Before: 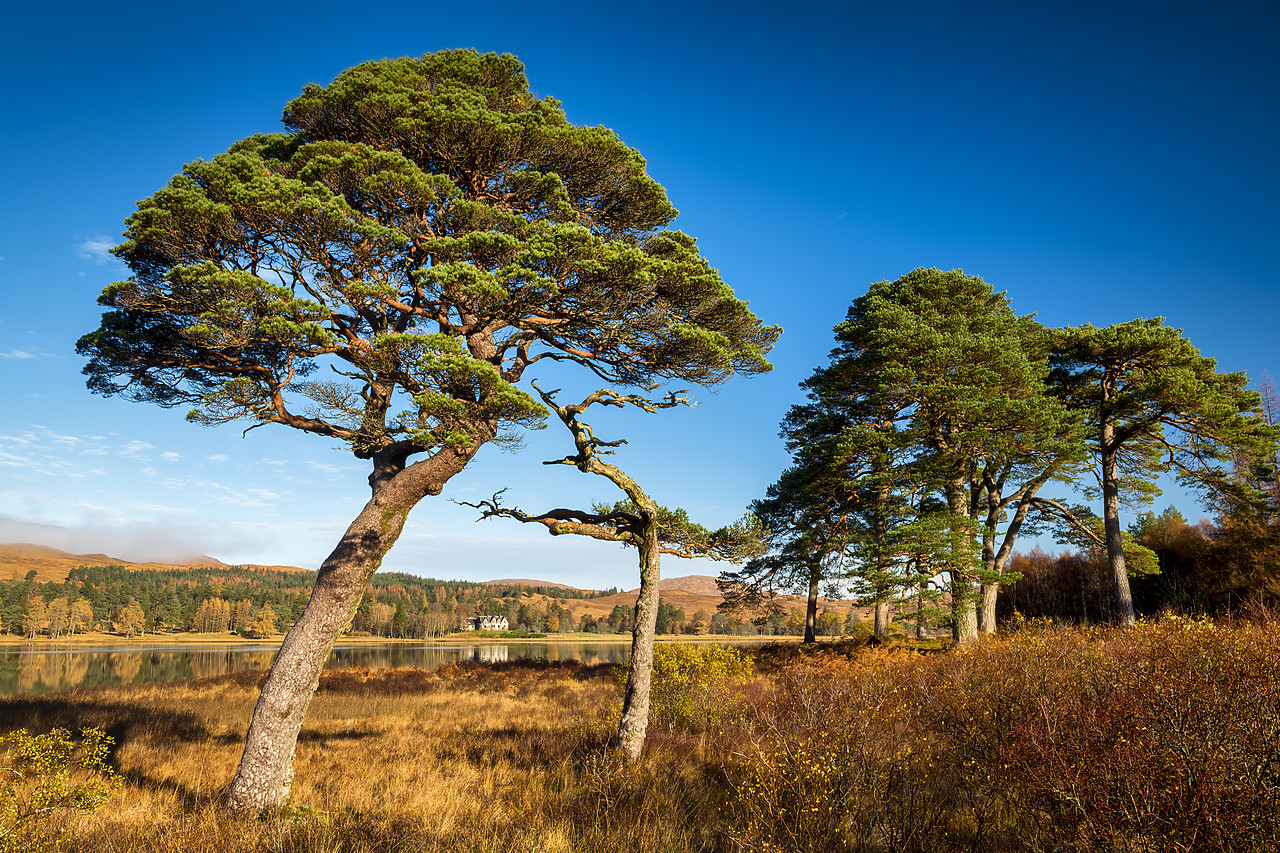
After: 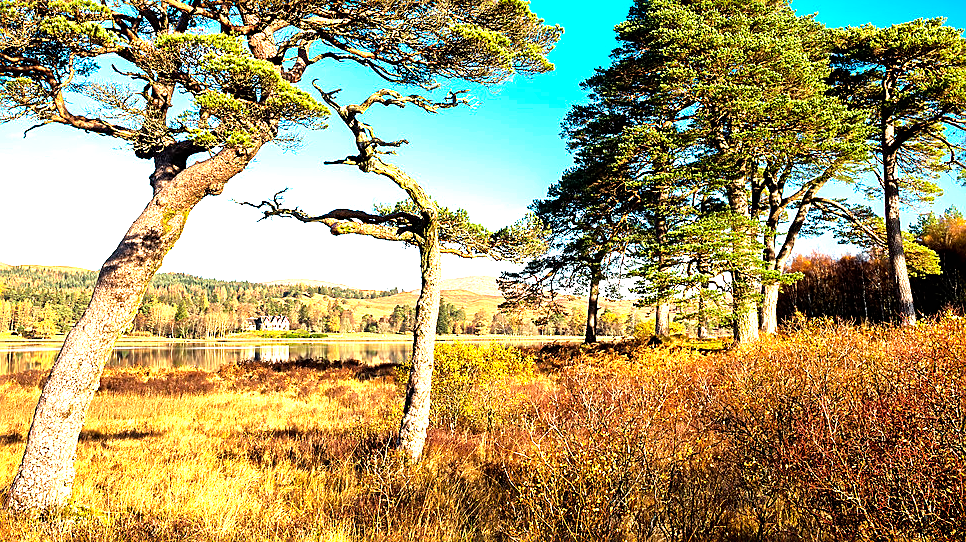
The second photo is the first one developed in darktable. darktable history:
sharpen: on, module defaults
exposure: black level correction 0, exposure 1.39 EV, compensate exposure bias true, compensate highlight preservation false
crop and rotate: left 17.186%, top 35.366%, right 7.302%, bottom 1.037%
tone equalizer: -8 EV -1.09 EV, -7 EV -1.04 EV, -6 EV -0.842 EV, -5 EV -0.565 EV, -3 EV 0.562 EV, -2 EV 0.886 EV, -1 EV 0.998 EV, +0 EV 1.07 EV
